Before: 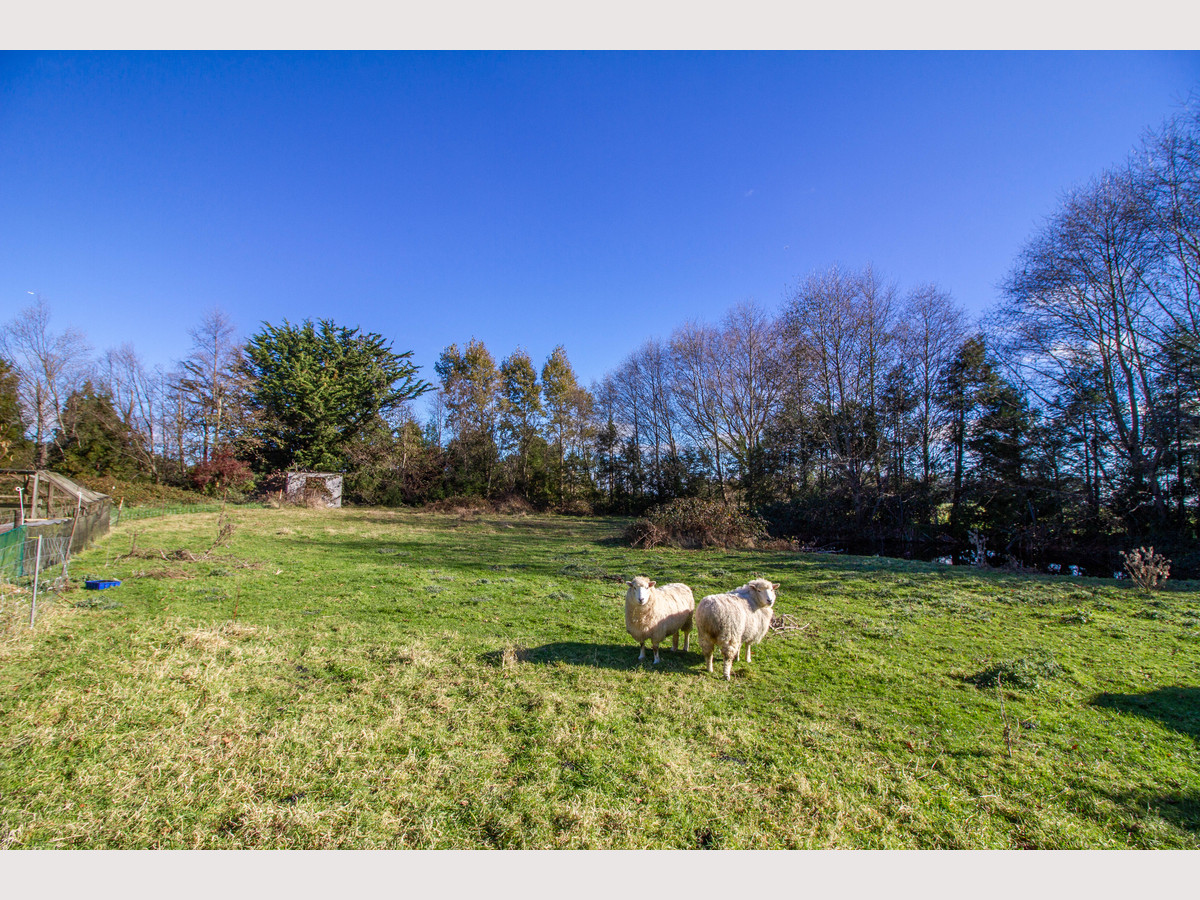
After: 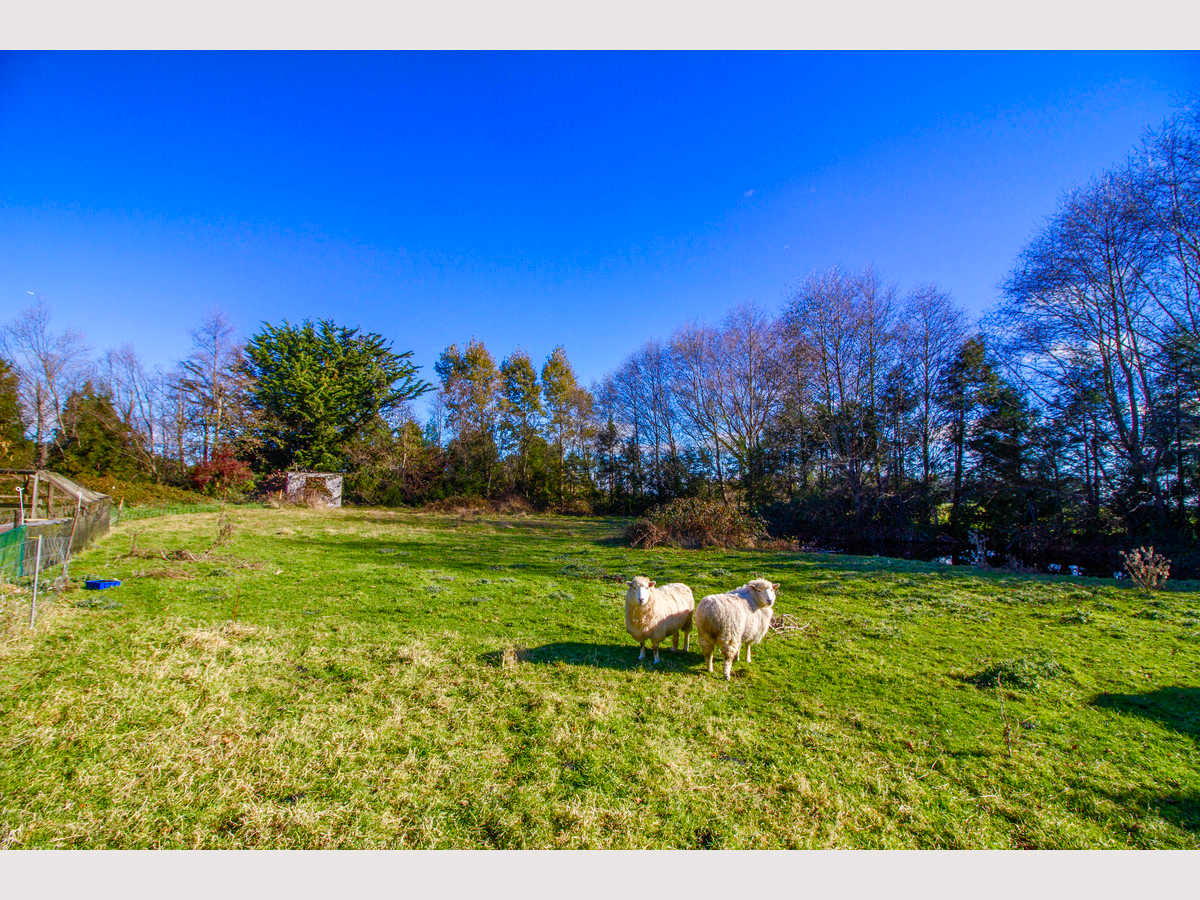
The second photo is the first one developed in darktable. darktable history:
color balance rgb: shadows lift › chroma 2.017%, shadows lift › hue 248.33°, linear chroma grading › global chroma 15.252%, perceptual saturation grading › global saturation 20%, perceptual saturation grading › highlights -25.661%, perceptual saturation grading › shadows 49.232%
